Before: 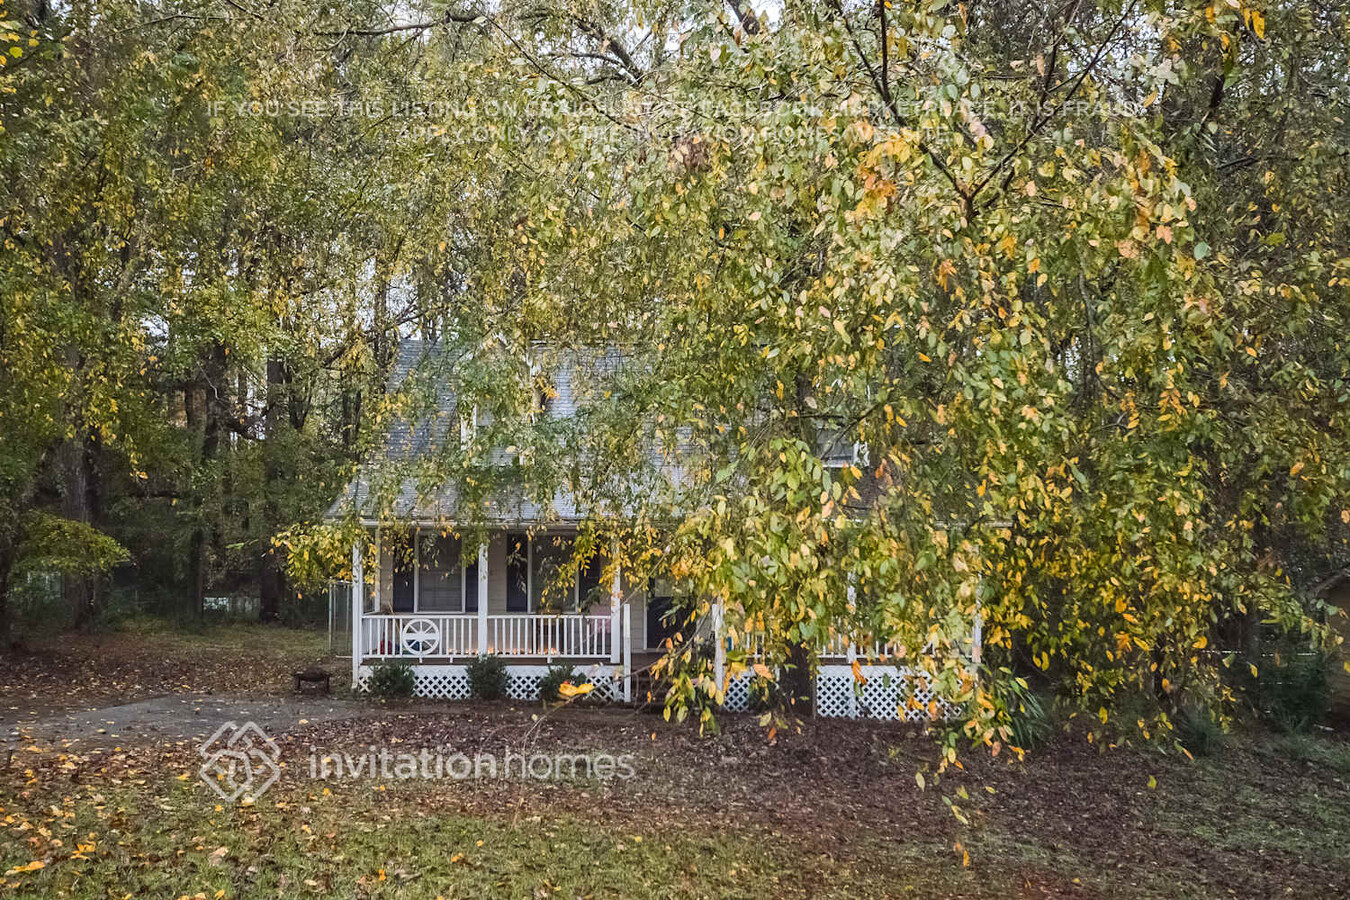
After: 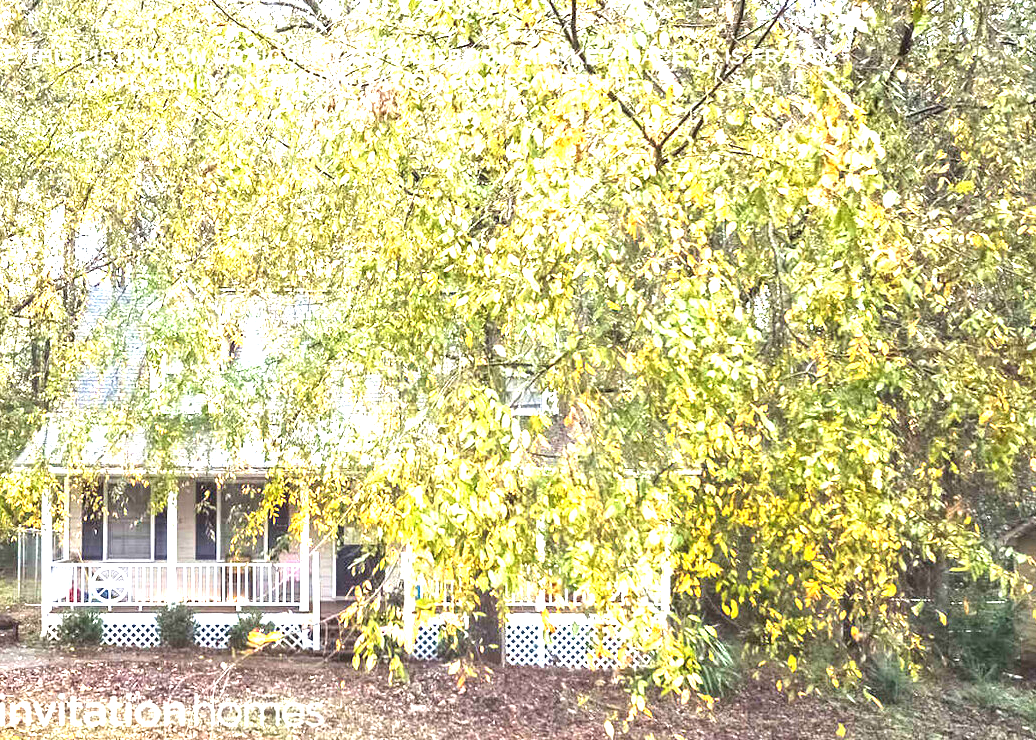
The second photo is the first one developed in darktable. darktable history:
exposure: black level correction 0, exposure 2.327 EV, compensate exposure bias true, compensate highlight preservation false
crop: left 23.095%, top 5.827%, bottom 11.854%
white balance: emerald 1
